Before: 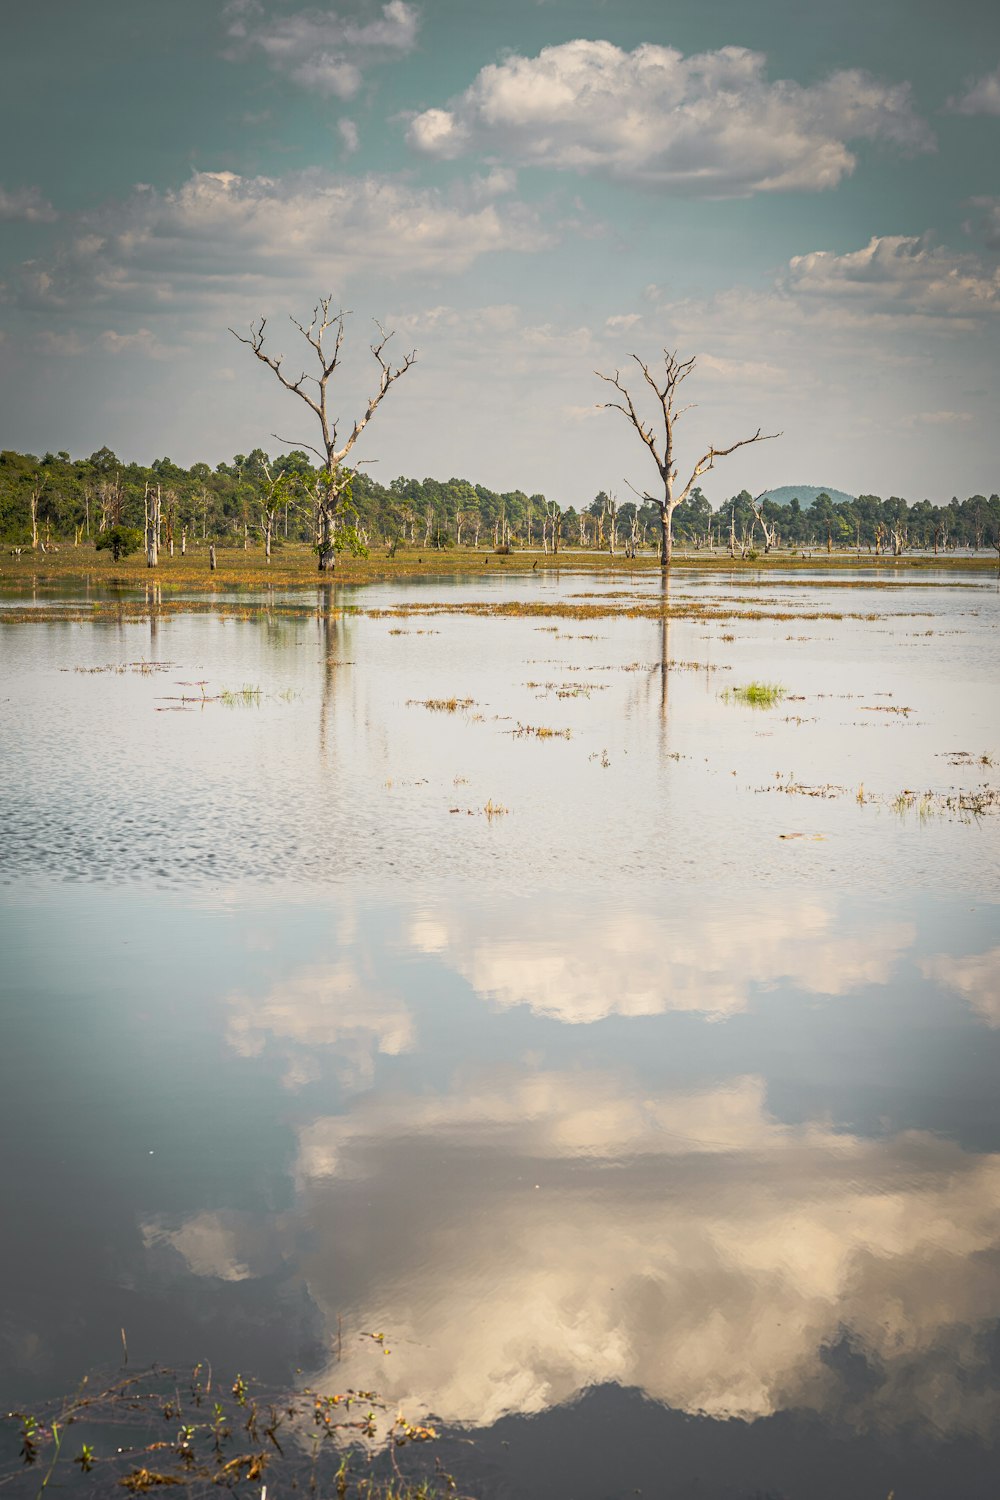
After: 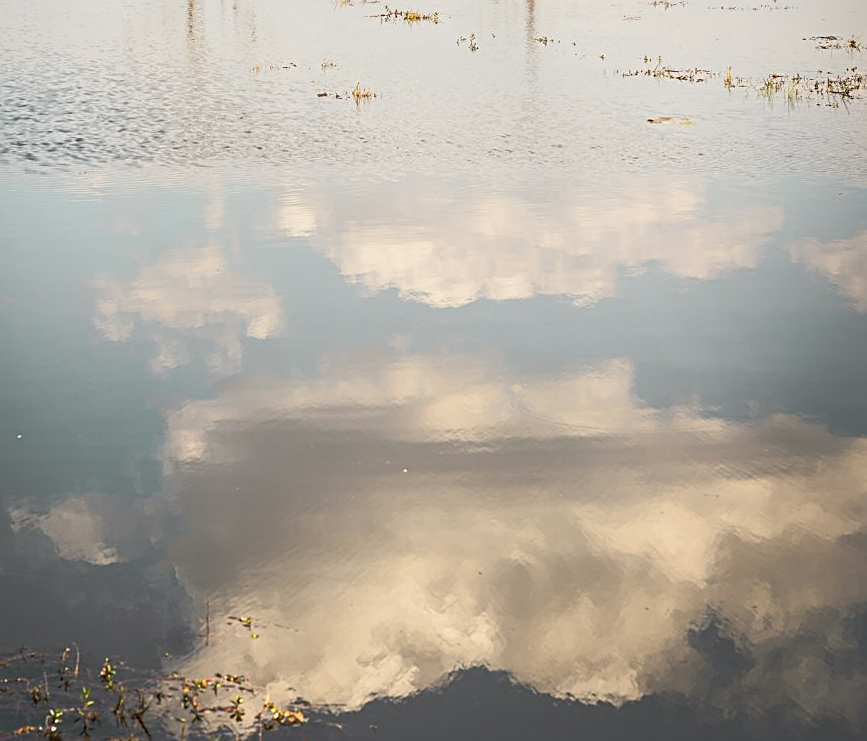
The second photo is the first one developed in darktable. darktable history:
local contrast: mode bilateral grid, contrast 19, coarseness 50, detail 119%, midtone range 0.2
crop and rotate: left 13.262%, top 47.792%, bottom 2.769%
sharpen: amount 0.537
